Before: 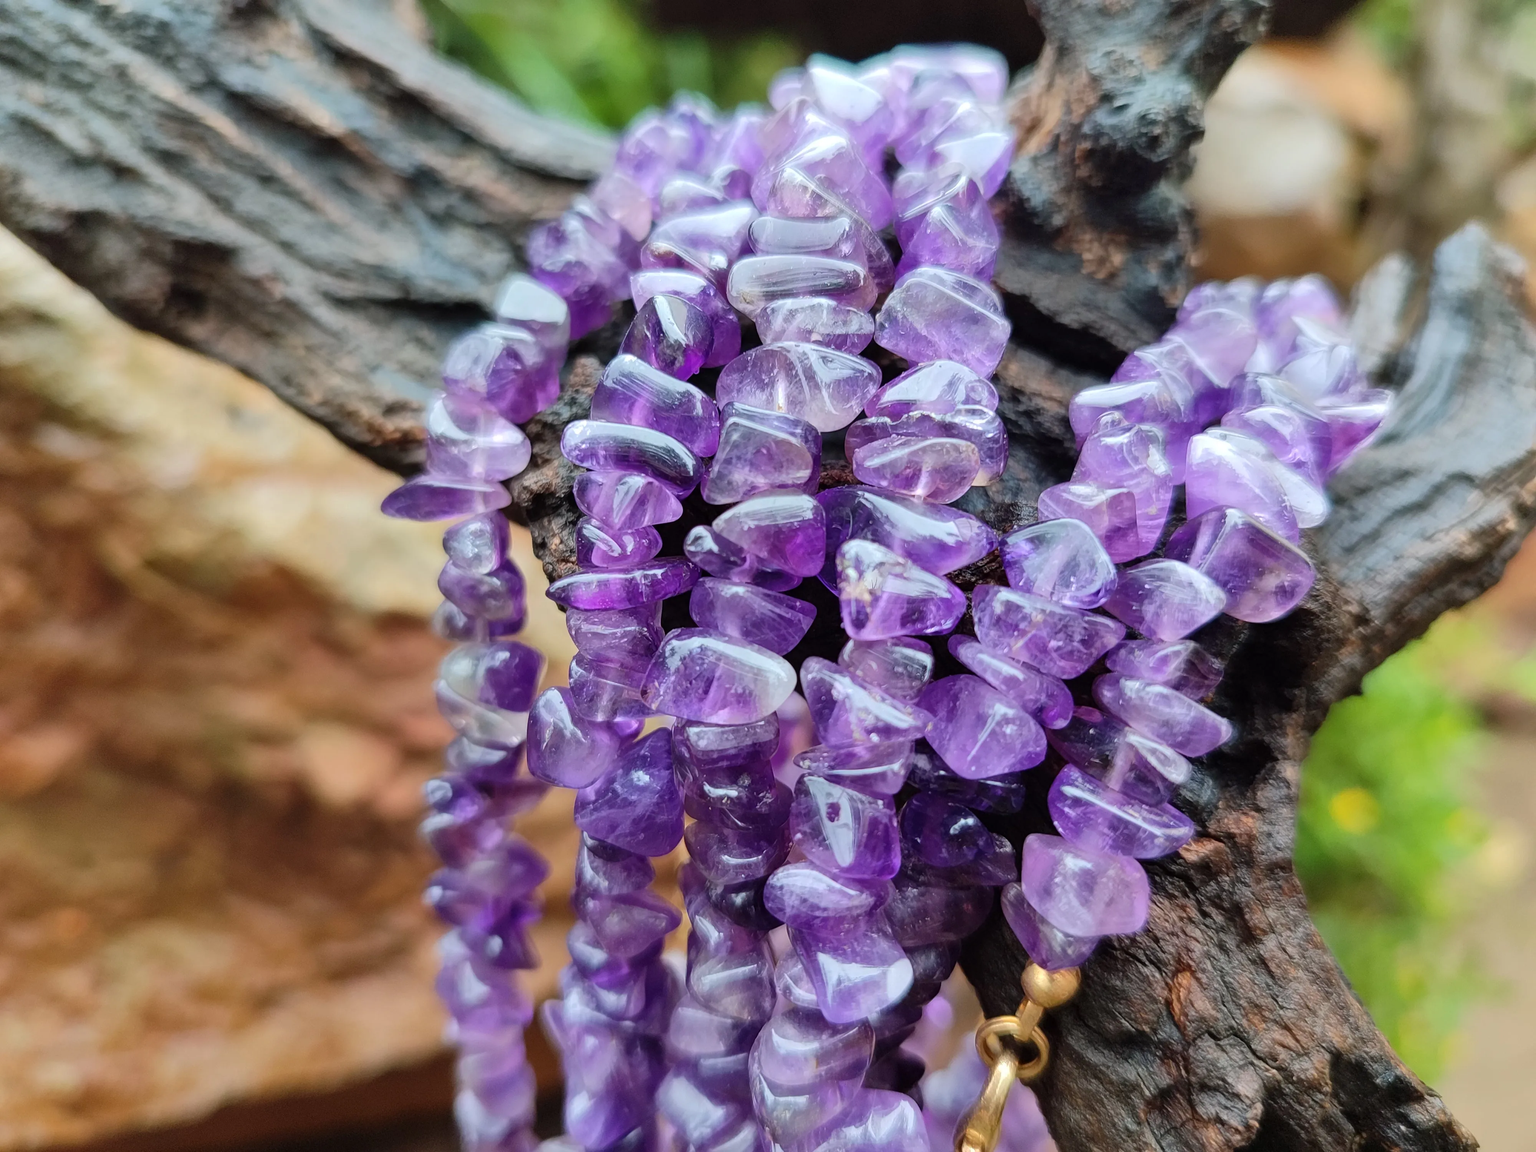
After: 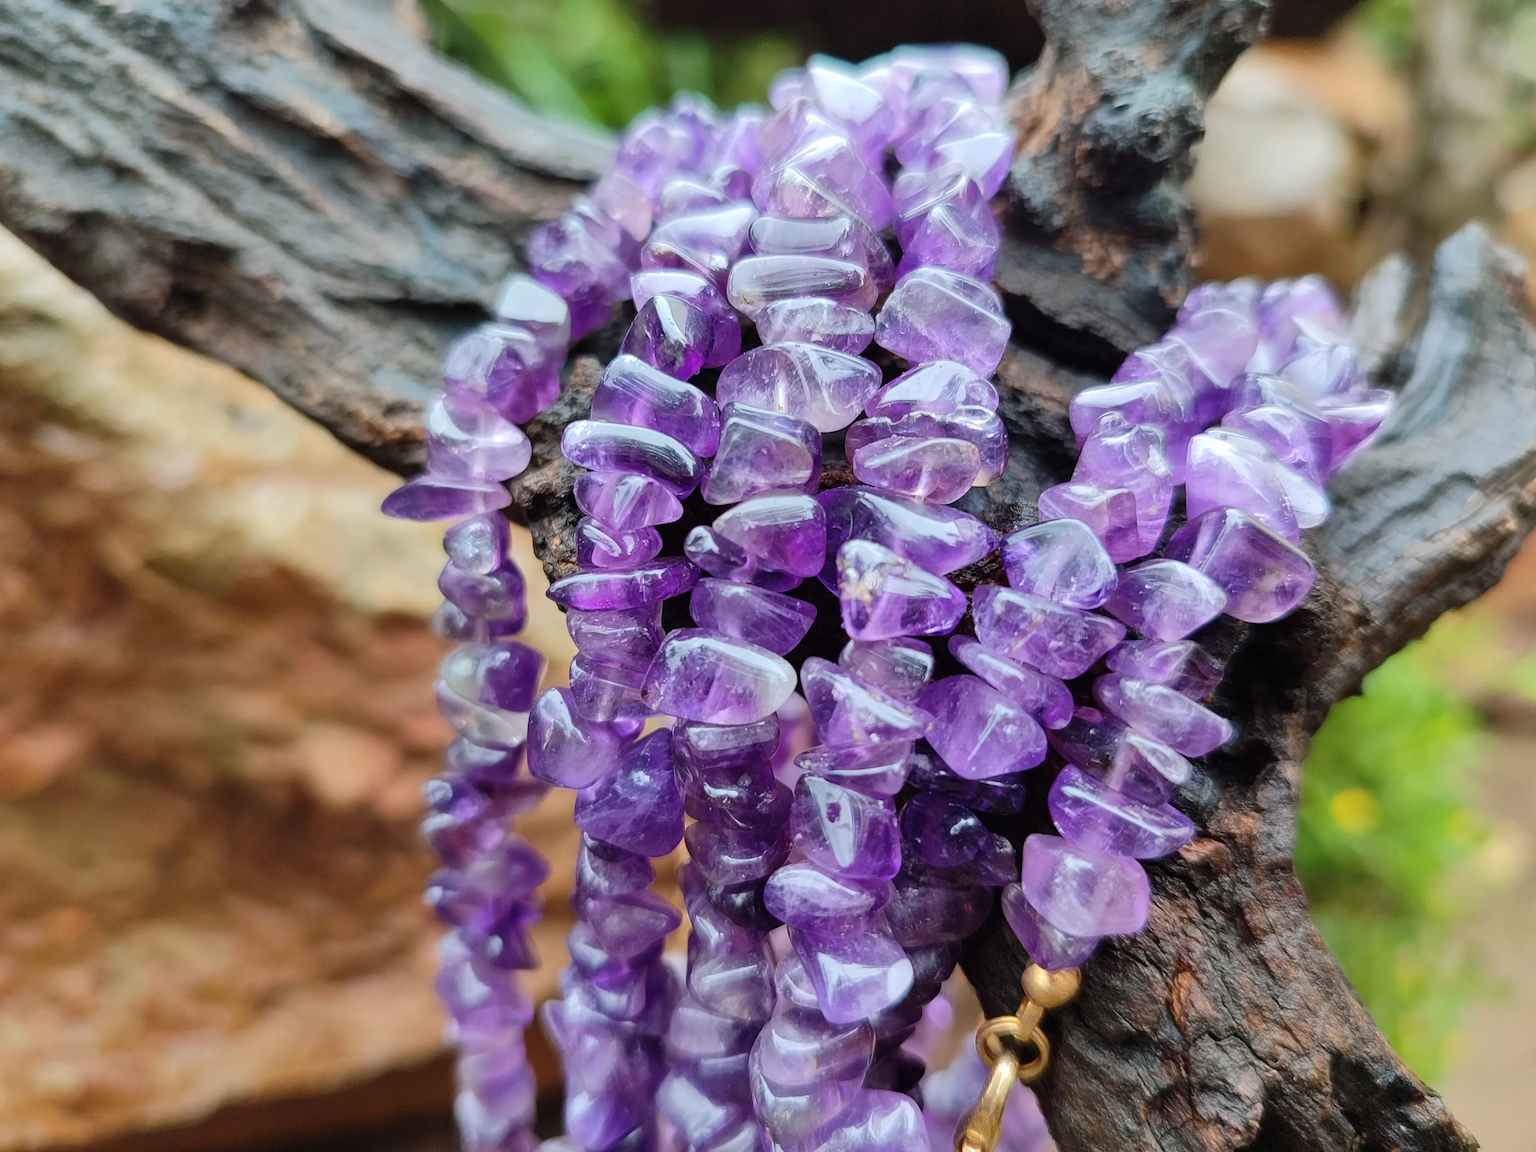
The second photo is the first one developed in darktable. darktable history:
shadows and highlights: radius 336.95, shadows 28.86, soften with gaussian
